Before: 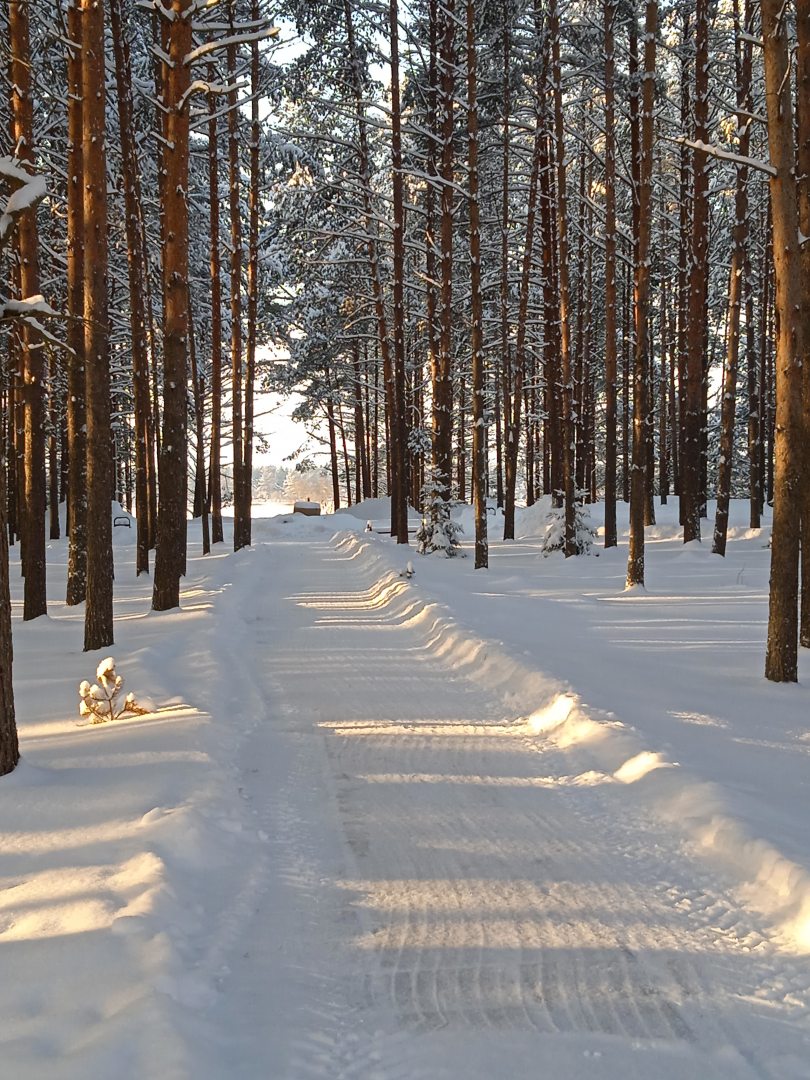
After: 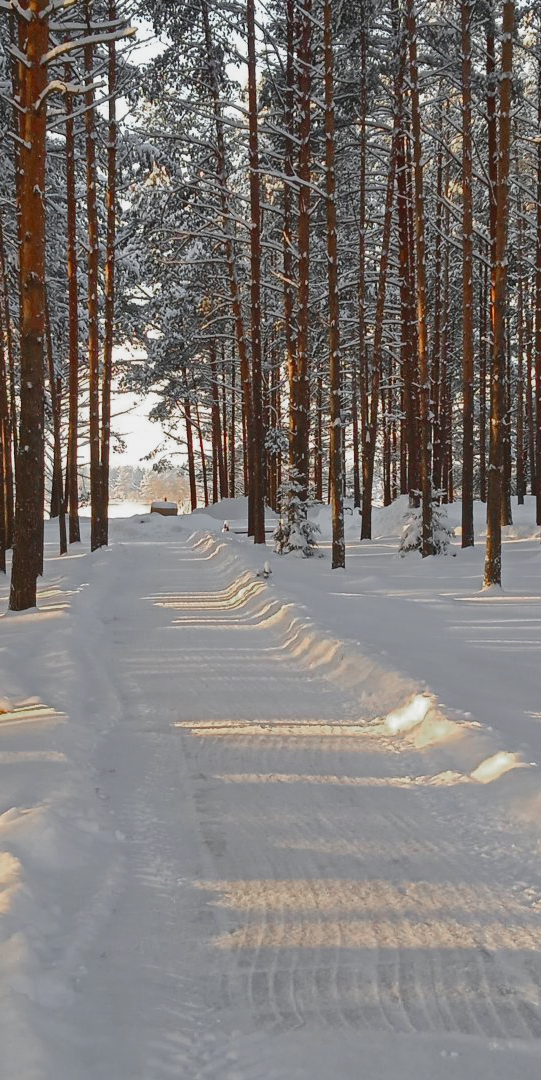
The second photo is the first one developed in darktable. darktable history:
color zones: curves: ch0 [(0, 0.48) (0.209, 0.398) (0.305, 0.332) (0.429, 0.493) (0.571, 0.5) (0.714, 0.5) (0.857, 0.5) (1, 0.48)]; ch1 [(0, 0.736) (0.143, 0.625) (0.225, 0.371) (0.429, 0.256) (0.571, 0.241) (0.714, 0.213) (0.857, 0.48) (1, 0.736)]; ch2 [(0, 0.448) (0.143, 0.498) (0.286, 0.5) (0.429, 0.5) (0.571, 0.5) (0.714, 0.5) (0.857, 0.5) (1, 0.448)]
contrast brightness saturation: contrast -0.11
crop and rotate: left 17.732%, right 15.423%
